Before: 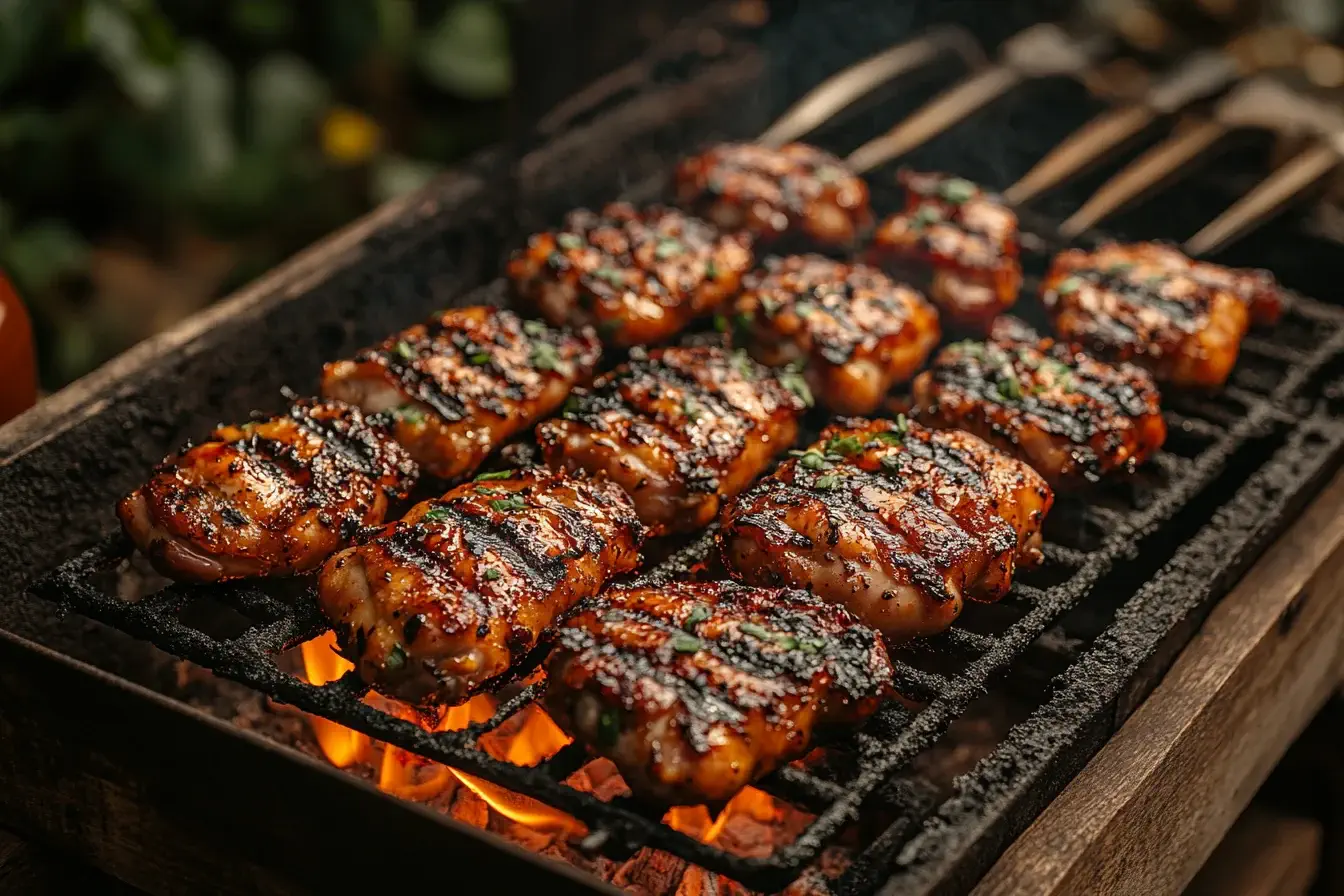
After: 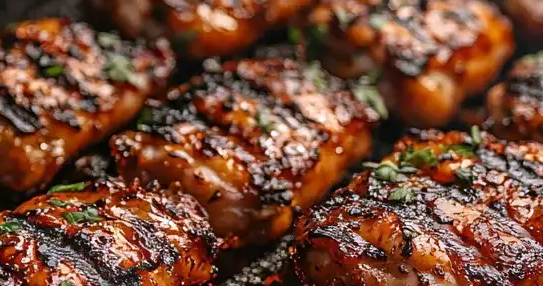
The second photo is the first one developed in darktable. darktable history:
crop: left 31.751%, top 32.172%, right 27.8%, bottom 35.83%
white balance: red 1.004, blue 1.096
